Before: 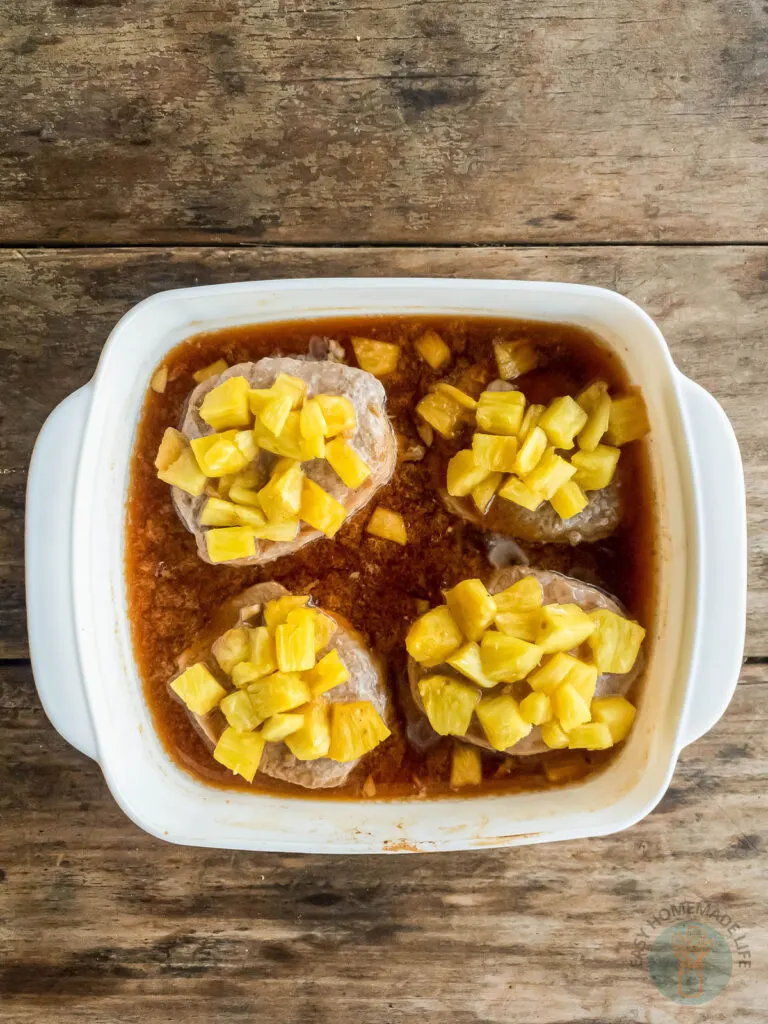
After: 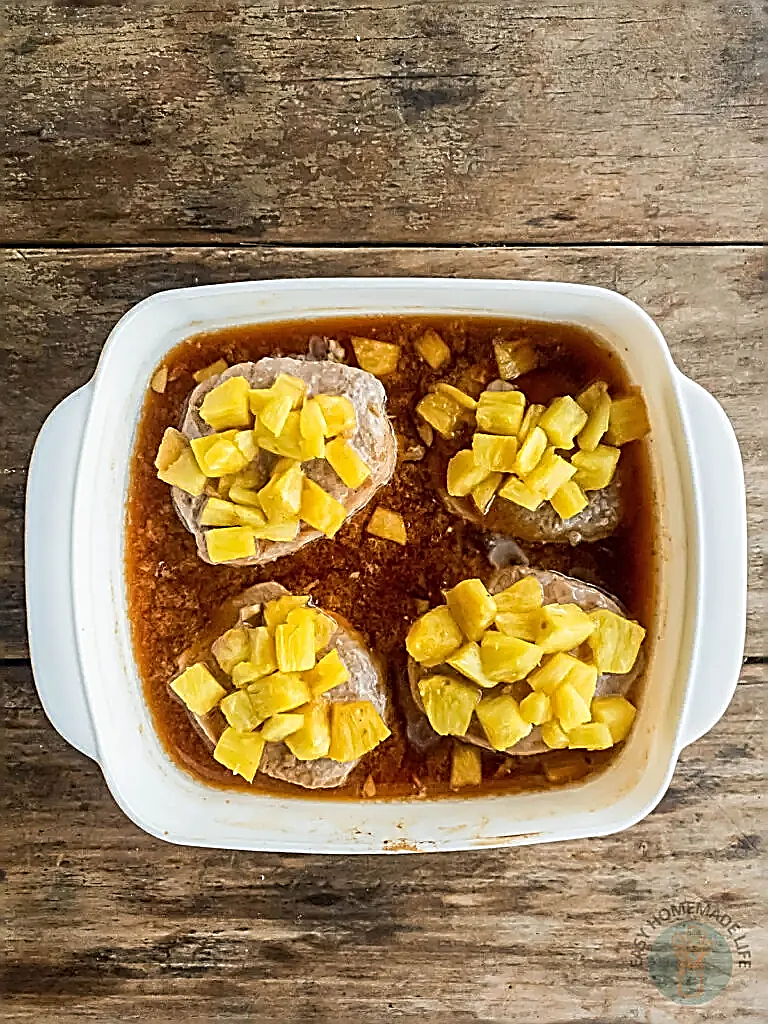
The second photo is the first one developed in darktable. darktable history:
sharpen: amount 1.989
